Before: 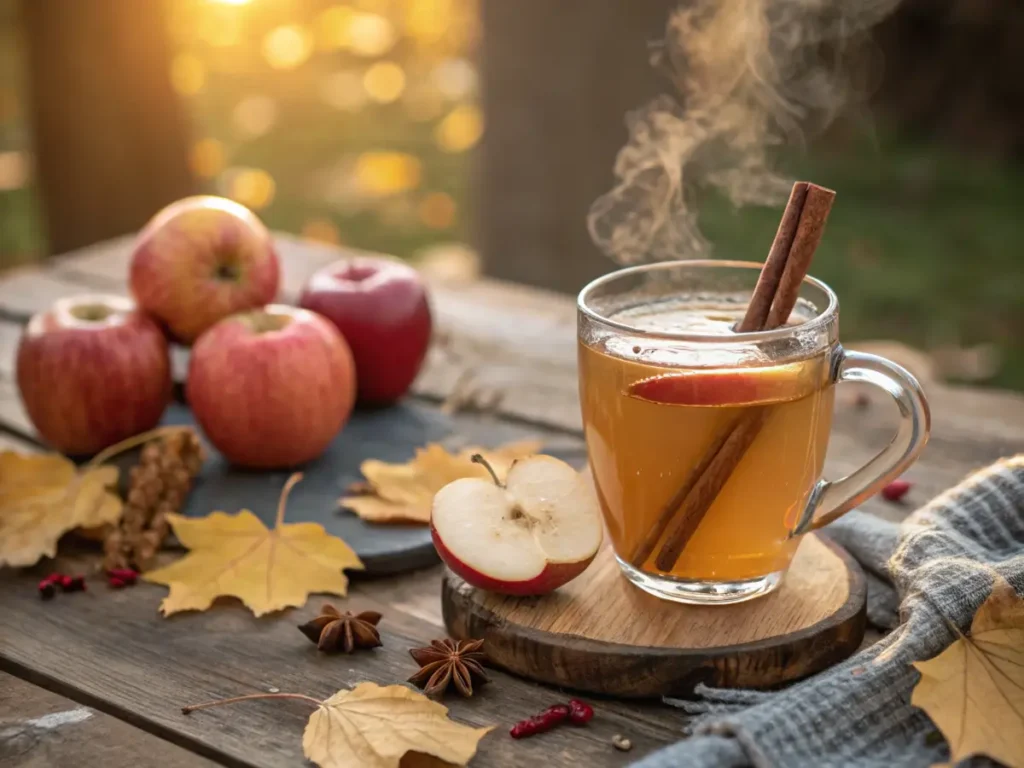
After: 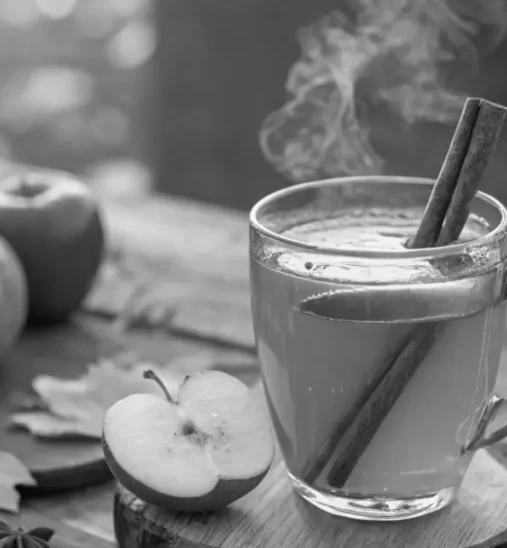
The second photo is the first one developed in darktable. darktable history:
monochrome: a -35.87, b 49.73, size 1.7
crop: left 32.075%, top 10.976%, right 18.355%, bottom 17.596%
color balance: output saturation 110%
